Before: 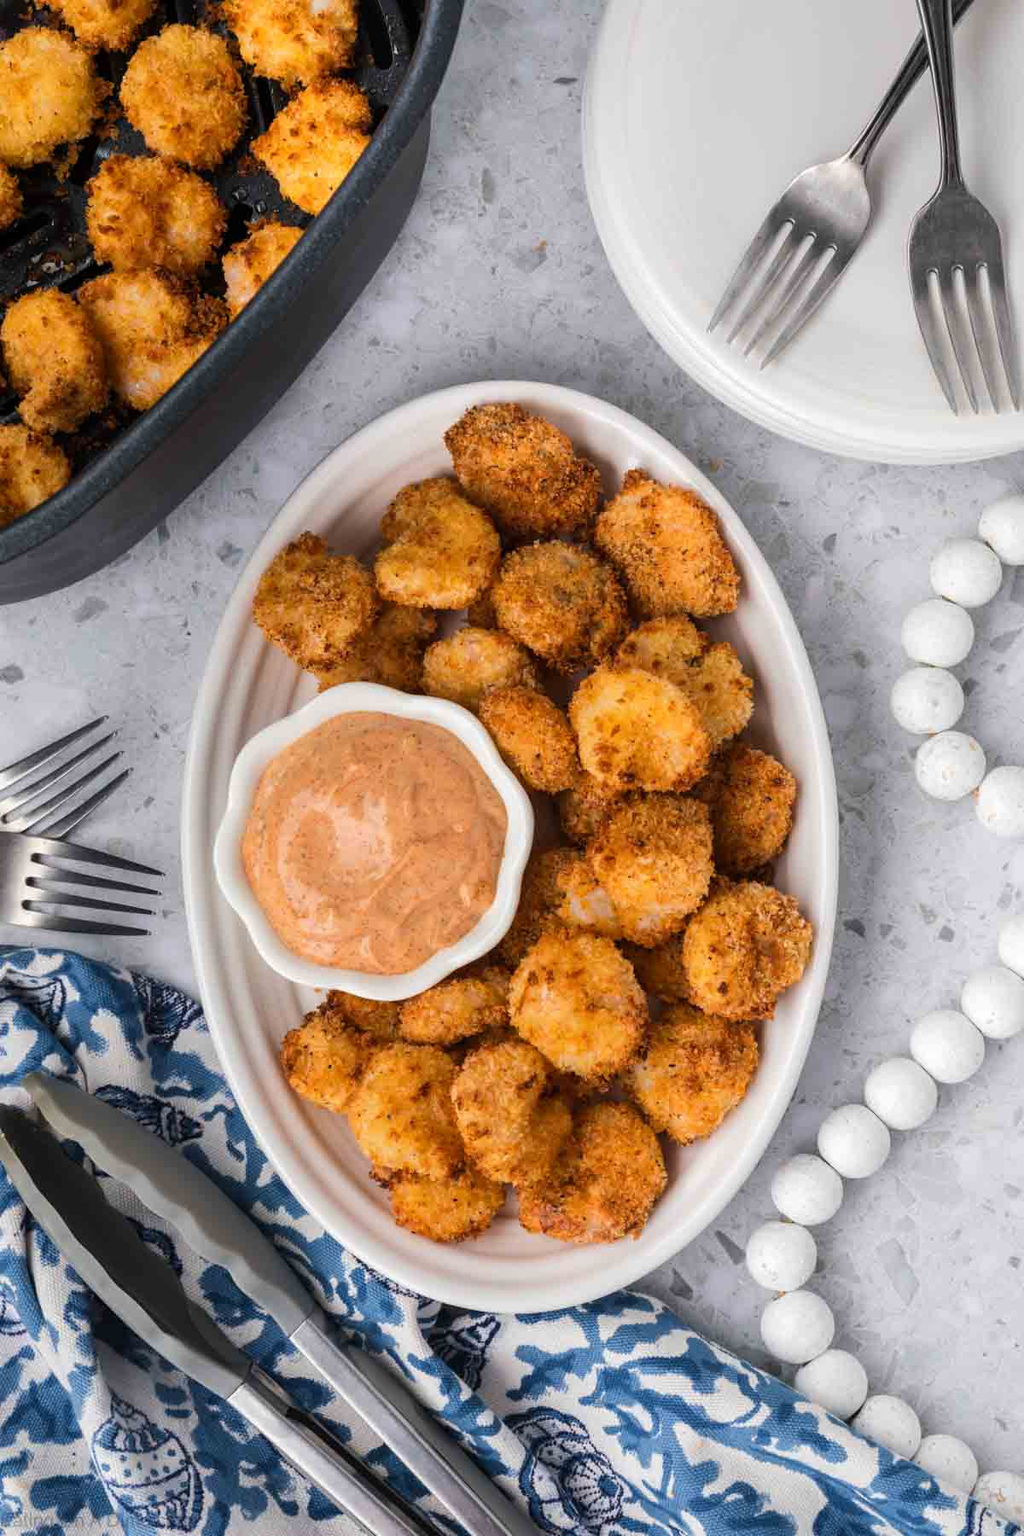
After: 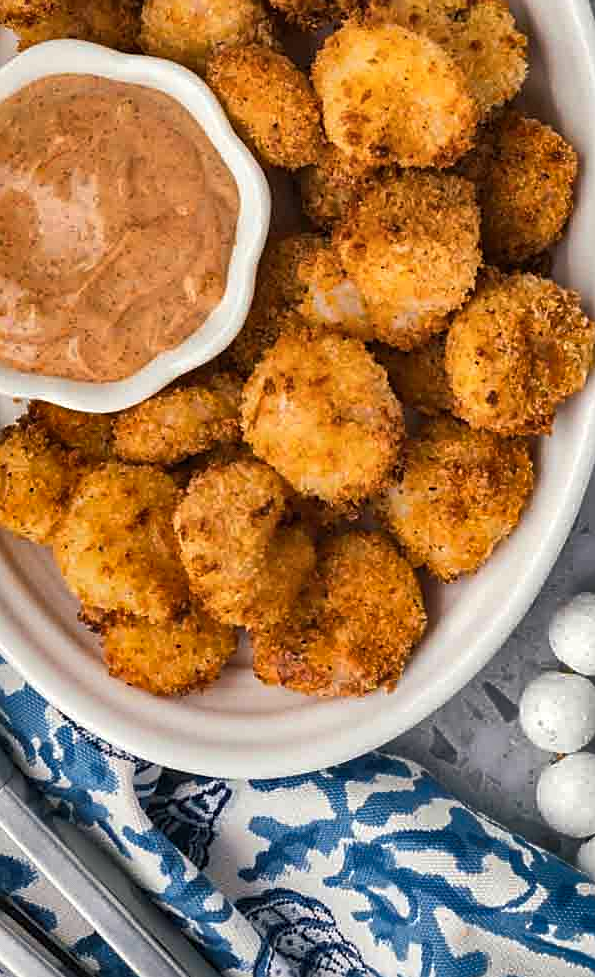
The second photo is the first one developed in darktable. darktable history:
crop: left 29.643%, top 42.243%, right 20.756%, bottom 3.46%
color balance rgb: shadows lift › chroma 2.022%, shadows lift › hue 215.07°, power › hue 325.96°, highlights gain › luminance 5.729%, highlights gain › chroma 1.265%, highlights gain › hue 92.69°, perceptual saturation grading › global saturation -0.154%, global vibrance 9.929%
sharpen: on, module defaults
shadows and highlights: shadows 20.96, highlights -81.82, soften with gaussian
